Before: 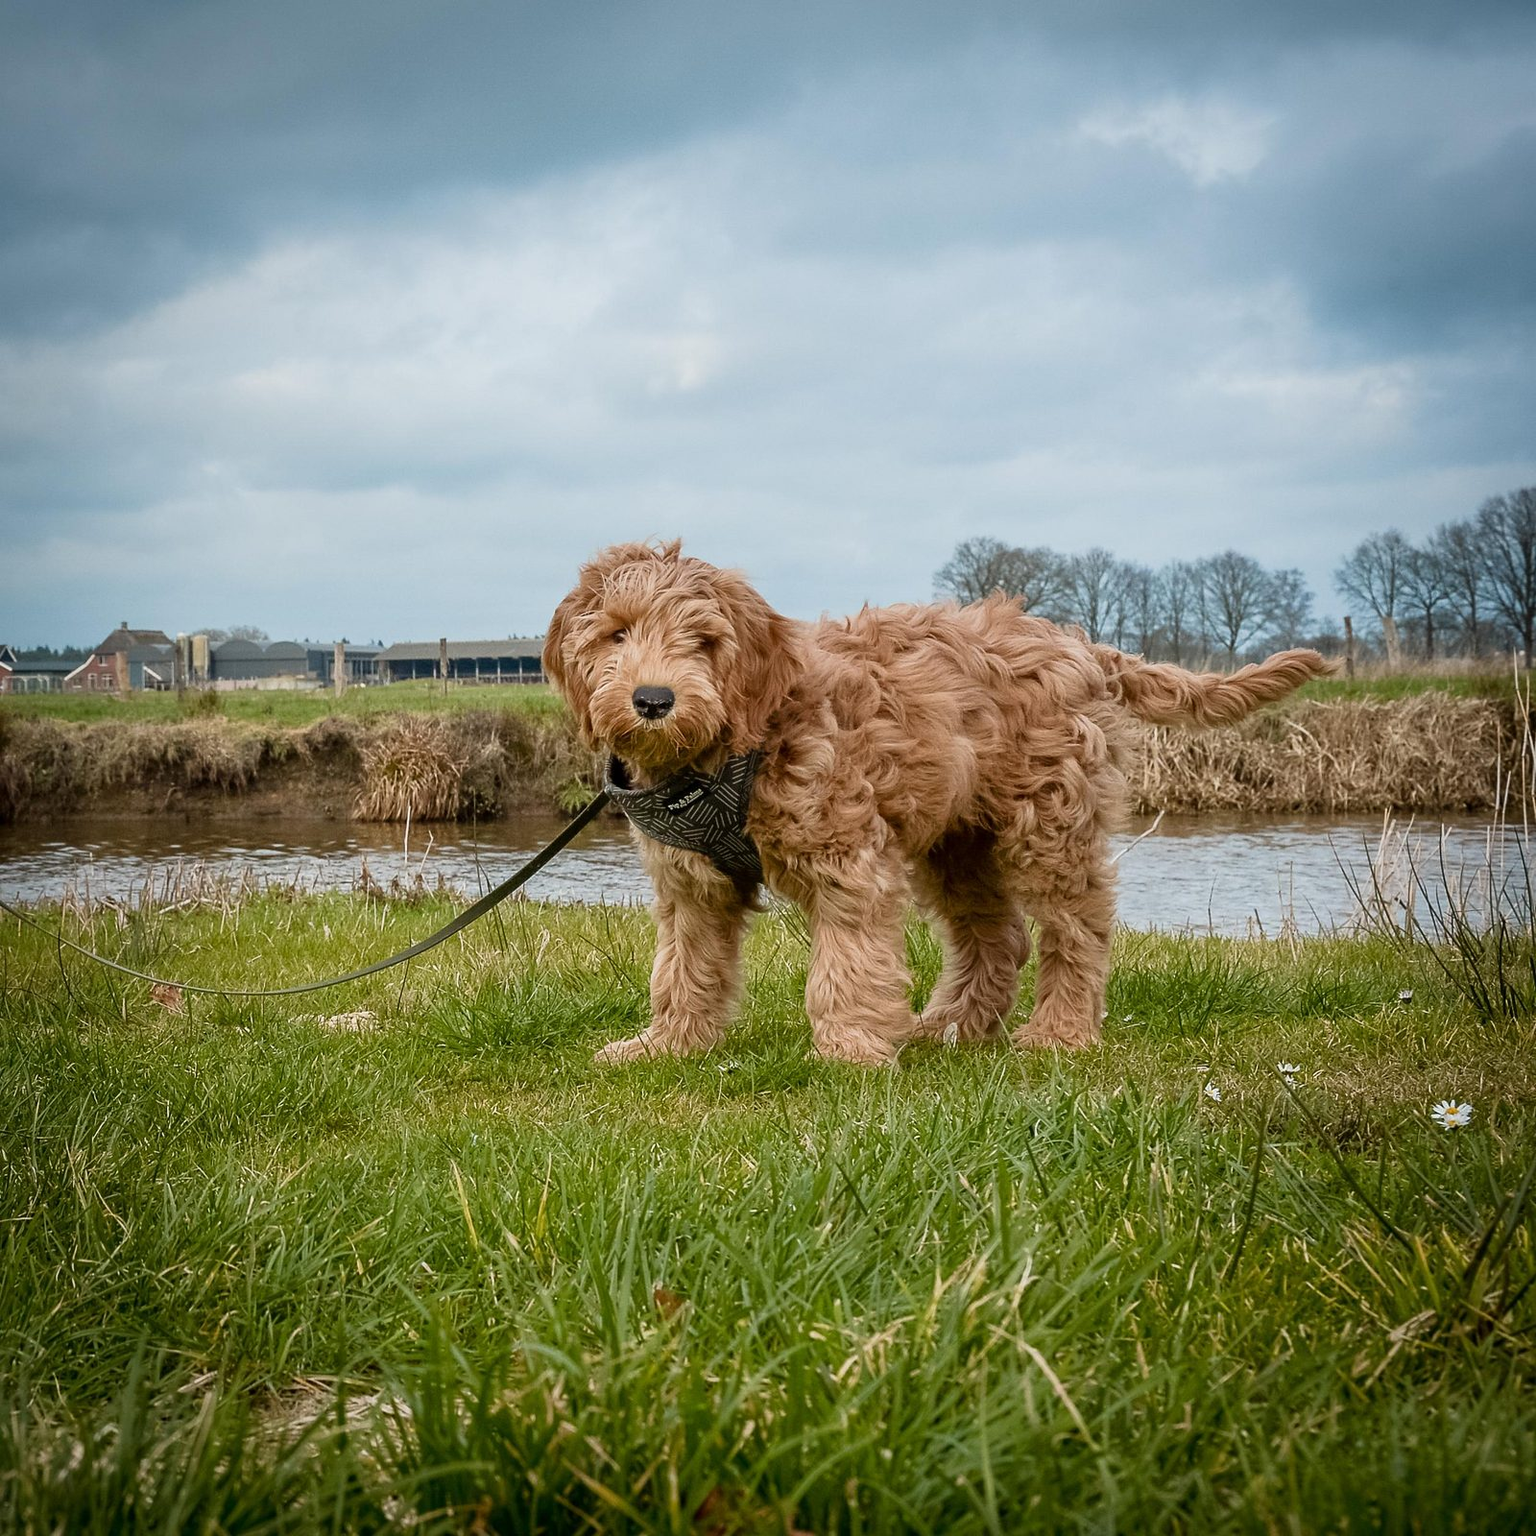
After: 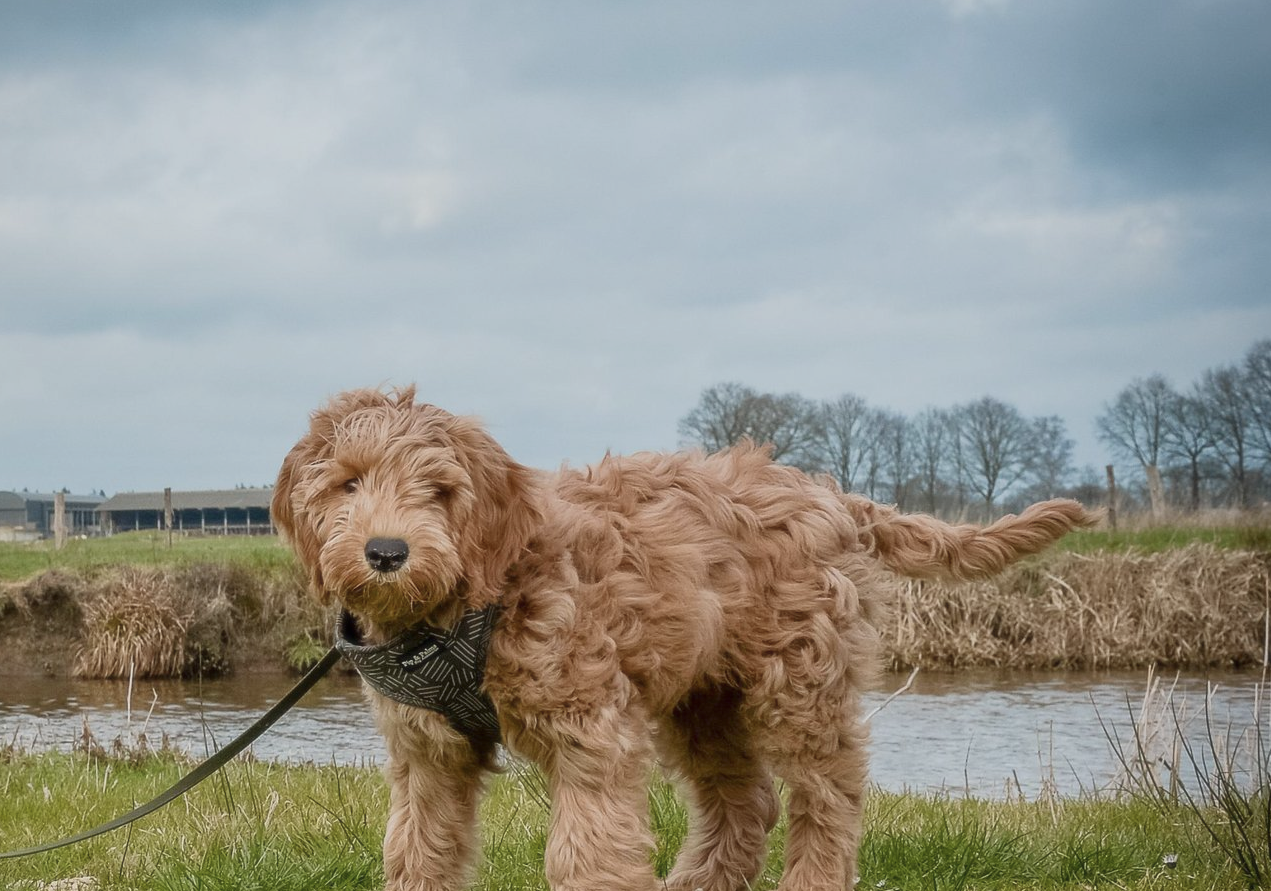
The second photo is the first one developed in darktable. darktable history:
soften: size 10%, saturation 50%, brightness 0.2 EV, mix 10%
color balance: contrast -15%
crop: left 18.38%, top 11.092%, right 2.134%, bottom 33.217%
